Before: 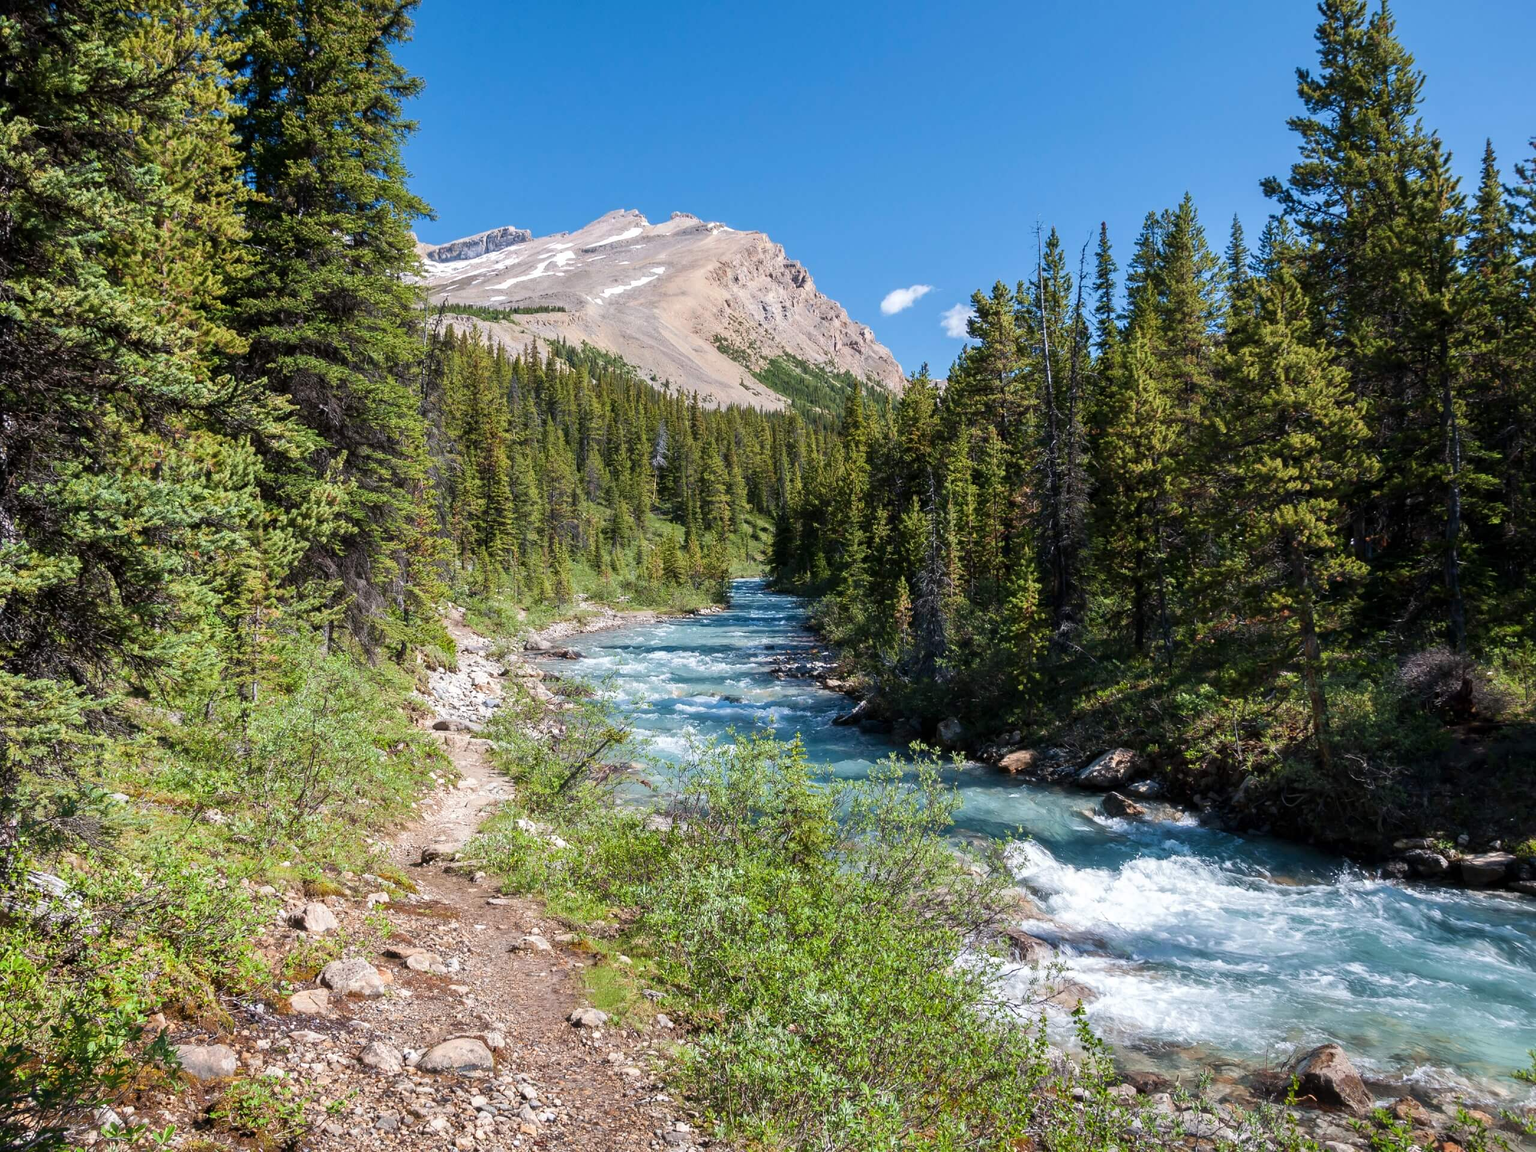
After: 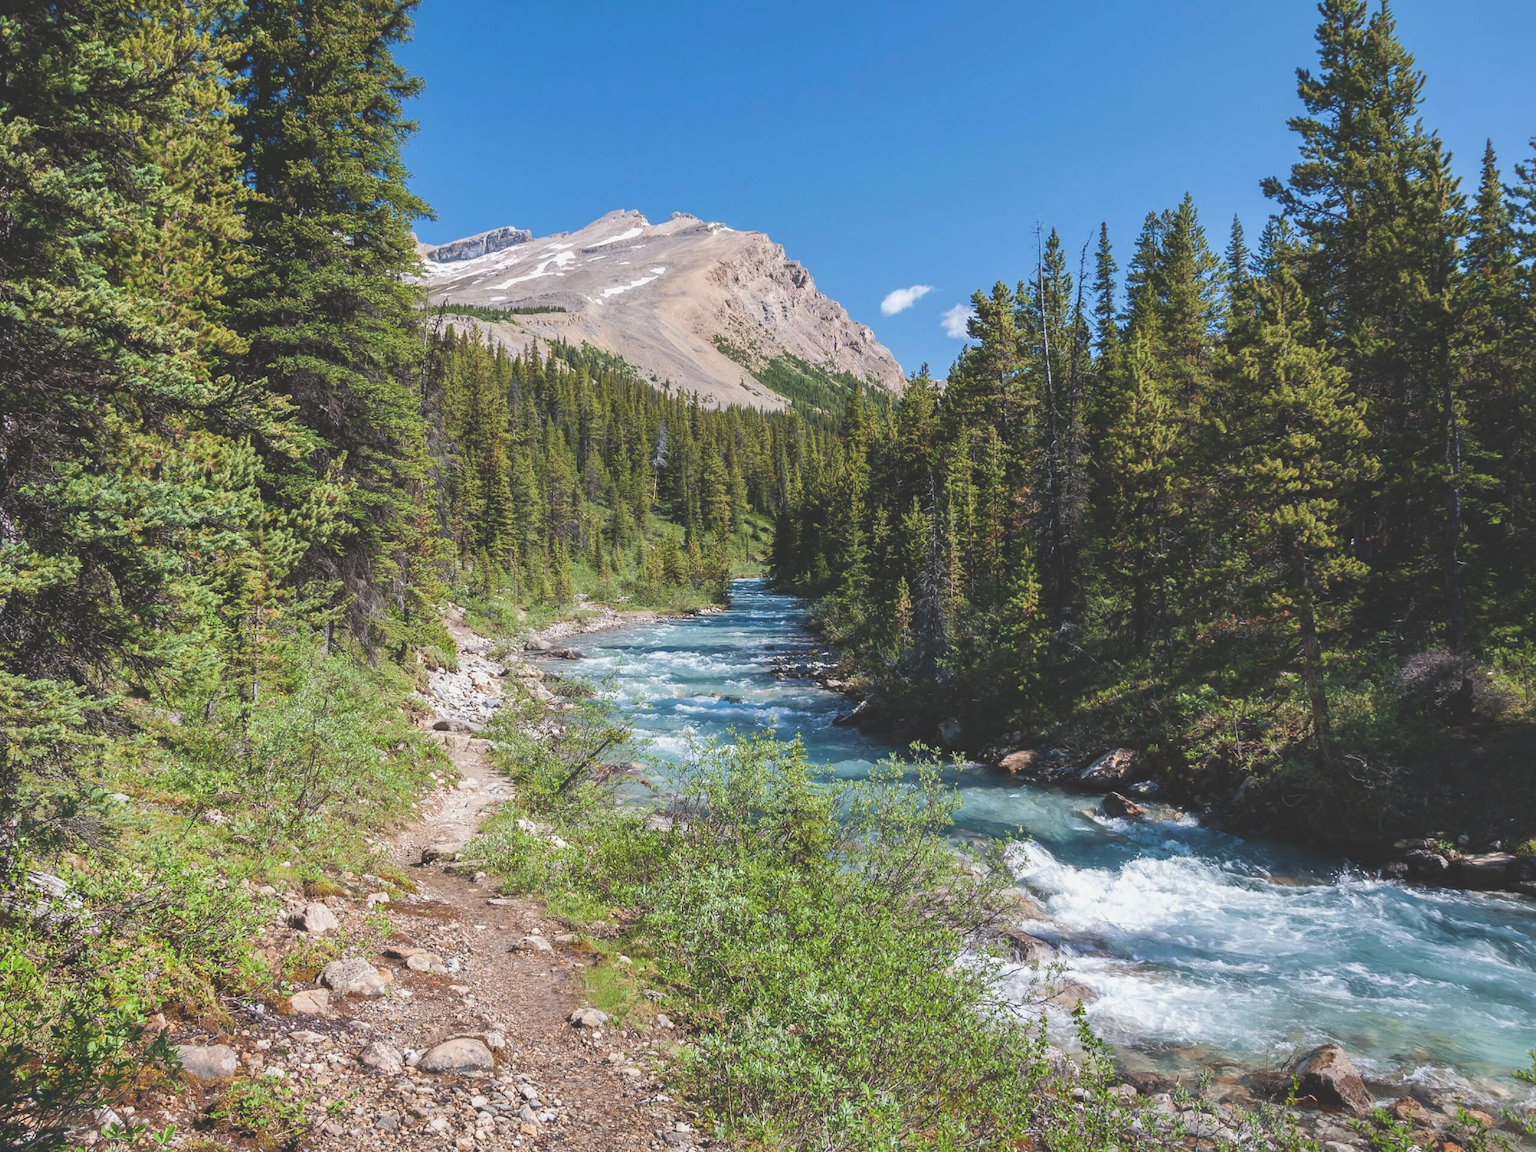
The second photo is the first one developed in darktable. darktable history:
exposure: black level correction -0.025, exposure -0.121 EV, compensate highlight preservation false
shadows and highlights: shadows 25.65, highlights -26.42, shadows color adjustment 97.66%
